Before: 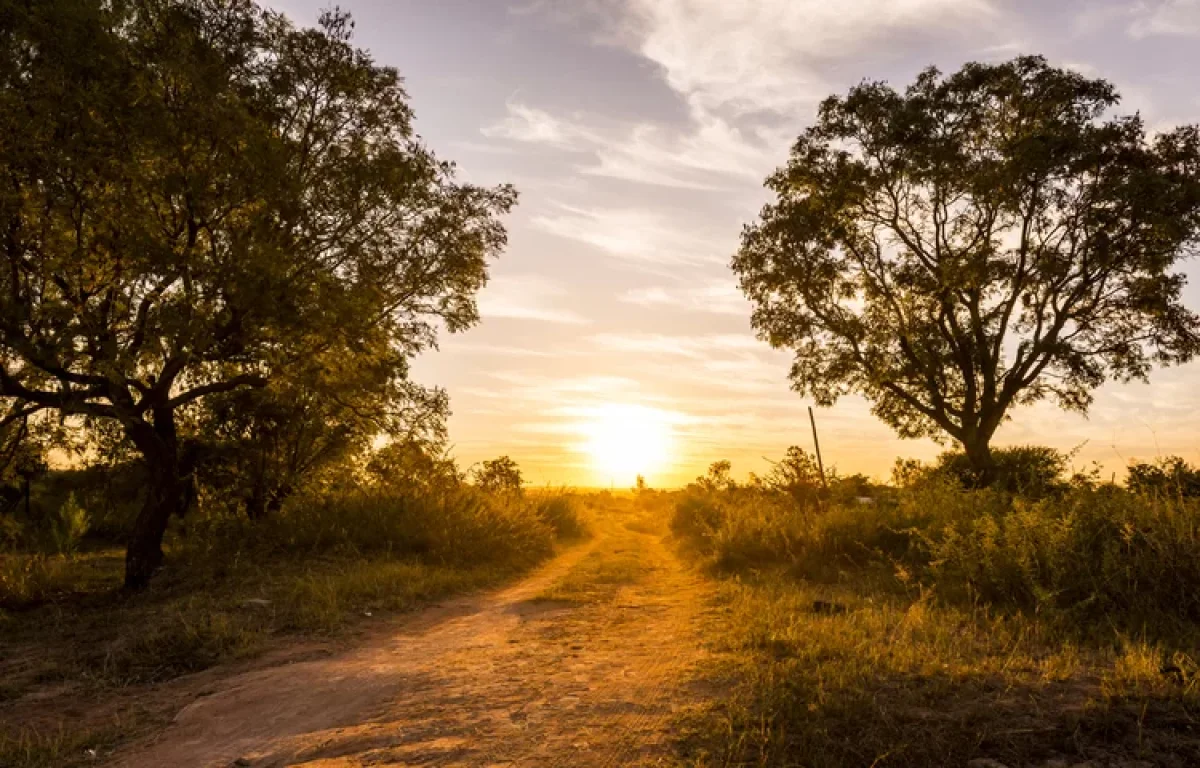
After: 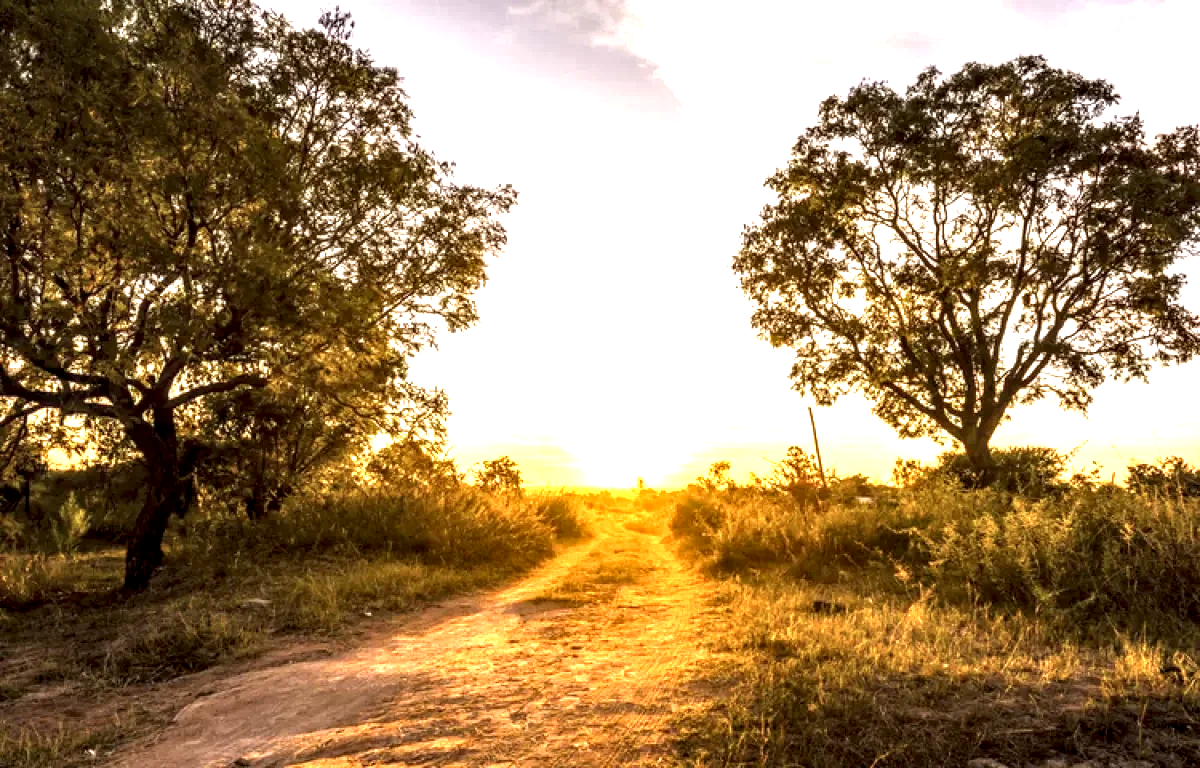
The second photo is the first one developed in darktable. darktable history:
exposure: black level correction 0, exposure 1.199 EV, compensate highlight preservation false
local contrast: highlights 60%, shadows 63%, detail 160%
